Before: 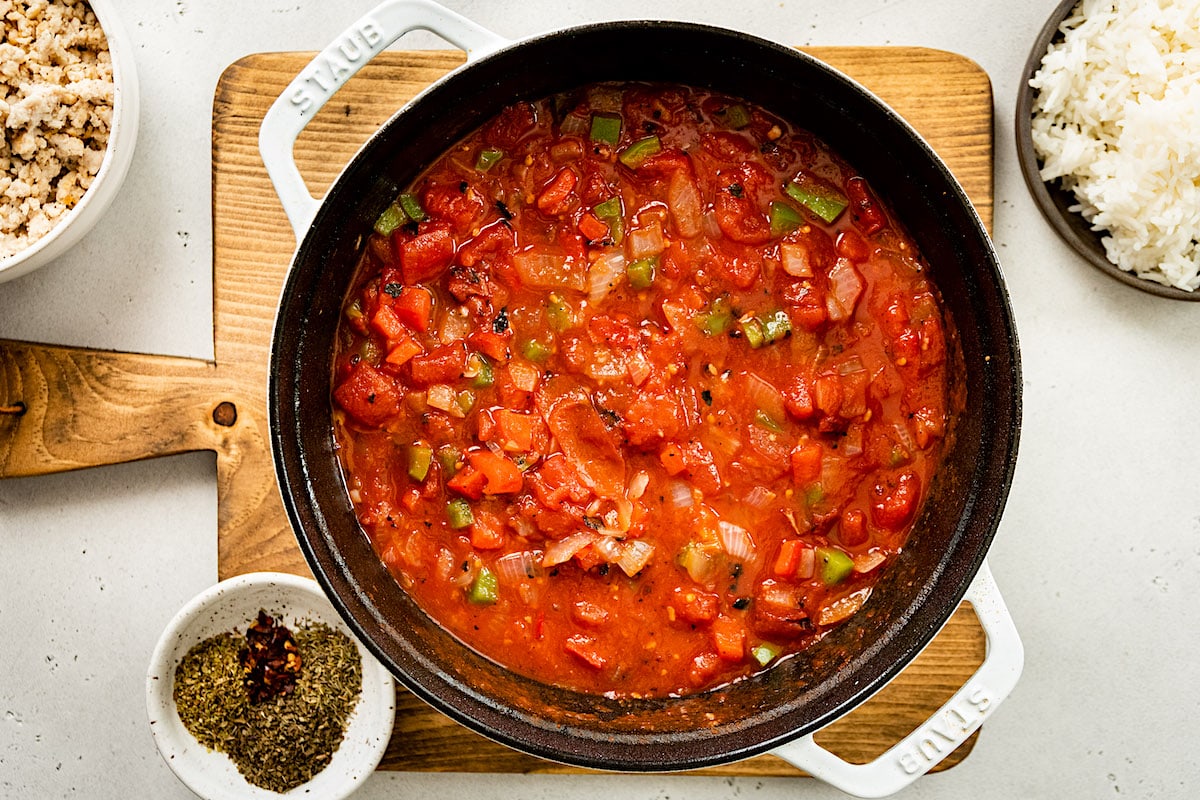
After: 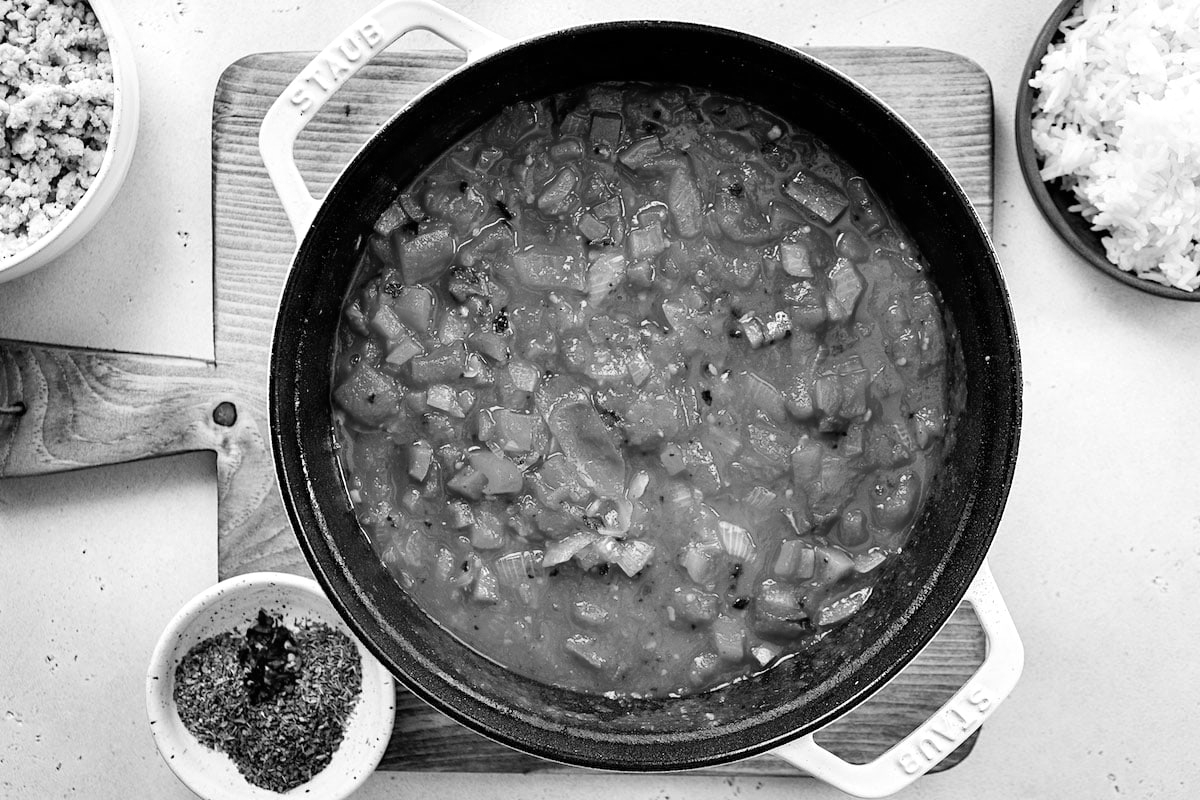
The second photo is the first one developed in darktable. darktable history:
monochrome: on, module defaults
exposure: exposure 0.127 EV, compensate highlight preservation false
